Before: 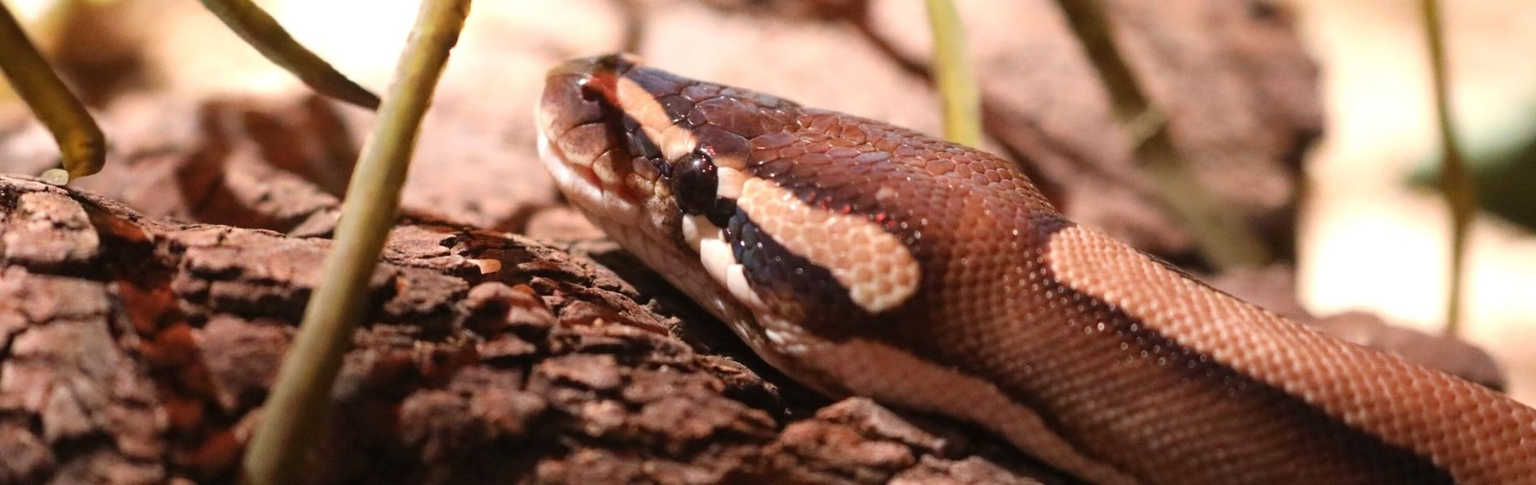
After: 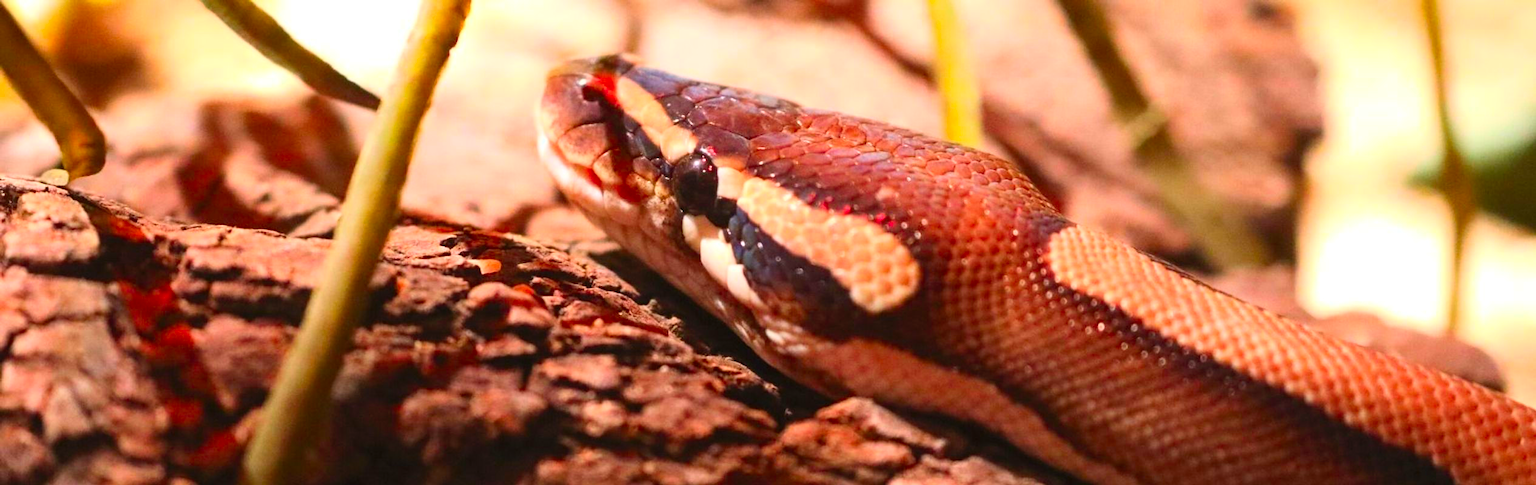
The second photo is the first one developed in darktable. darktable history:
exposure: compensate exposure bias true, compensate highlight preservation false
contrast brightness saturation: contrast 0.195, brightness 0.192, saturation 0.792
